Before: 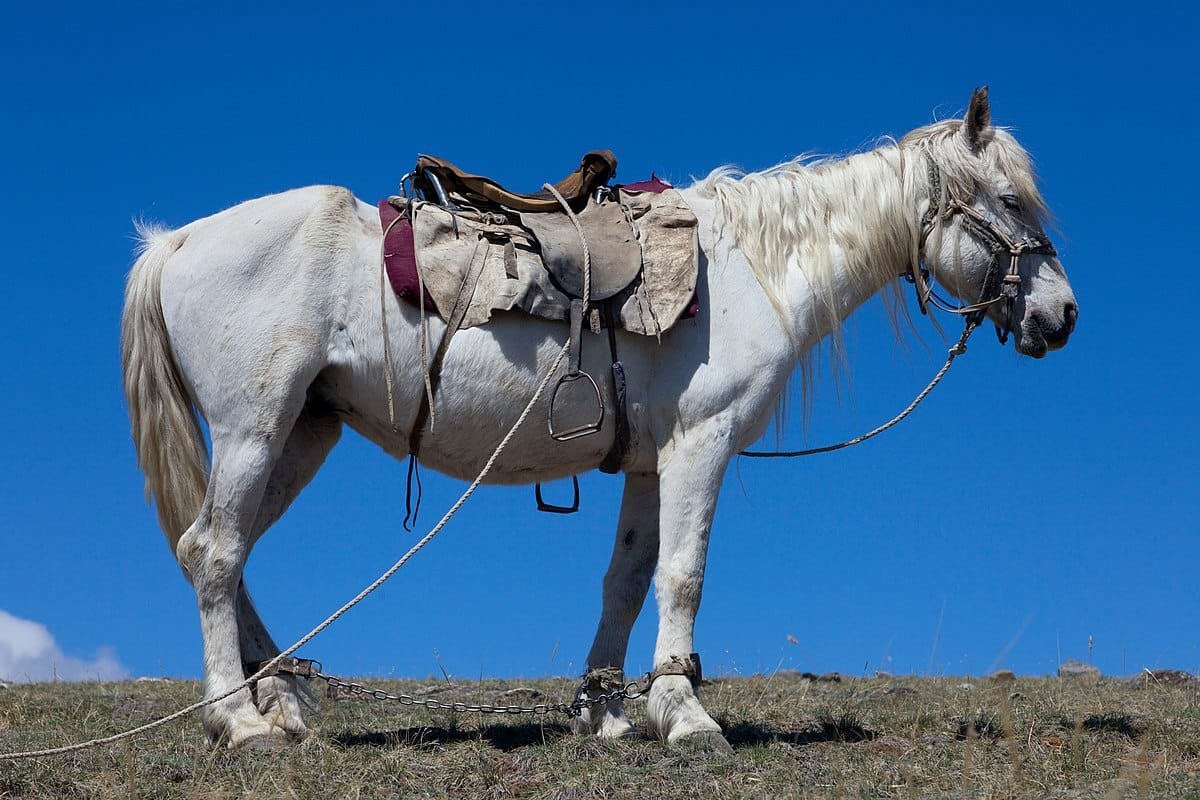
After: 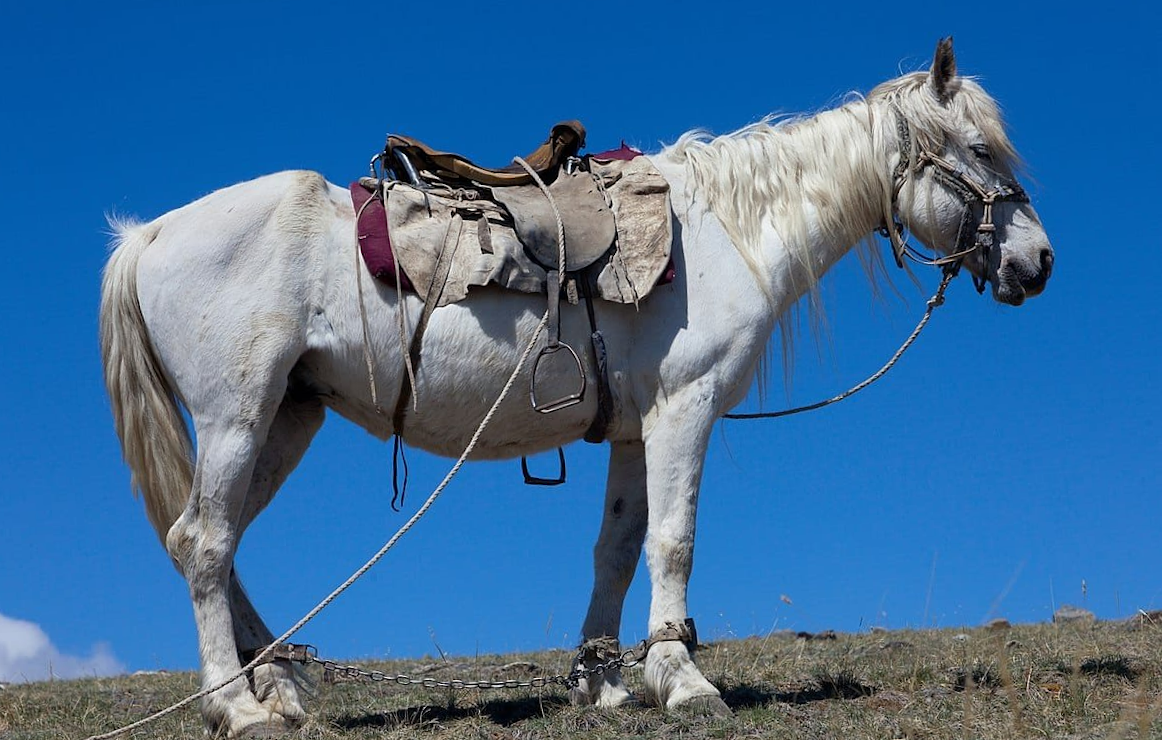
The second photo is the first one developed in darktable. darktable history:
rotate and perspective: rotation -3°, crop left 0.031, crop right 0.968, crop top 0.07, crop bottom 0.93
white balance: emerald 1
